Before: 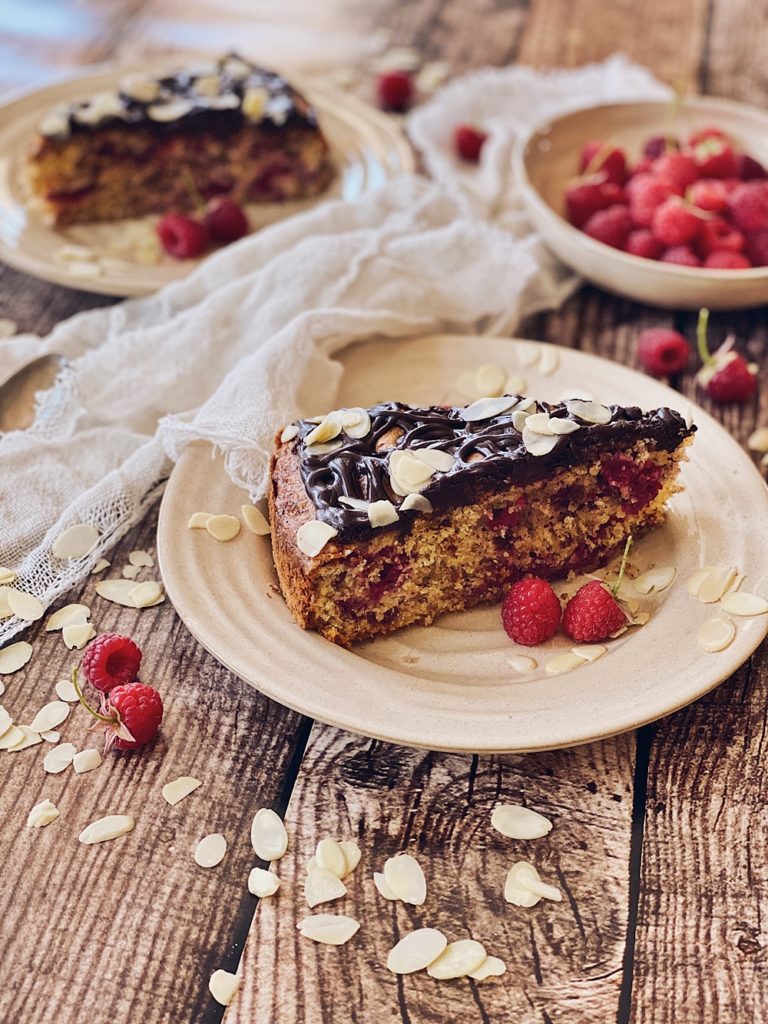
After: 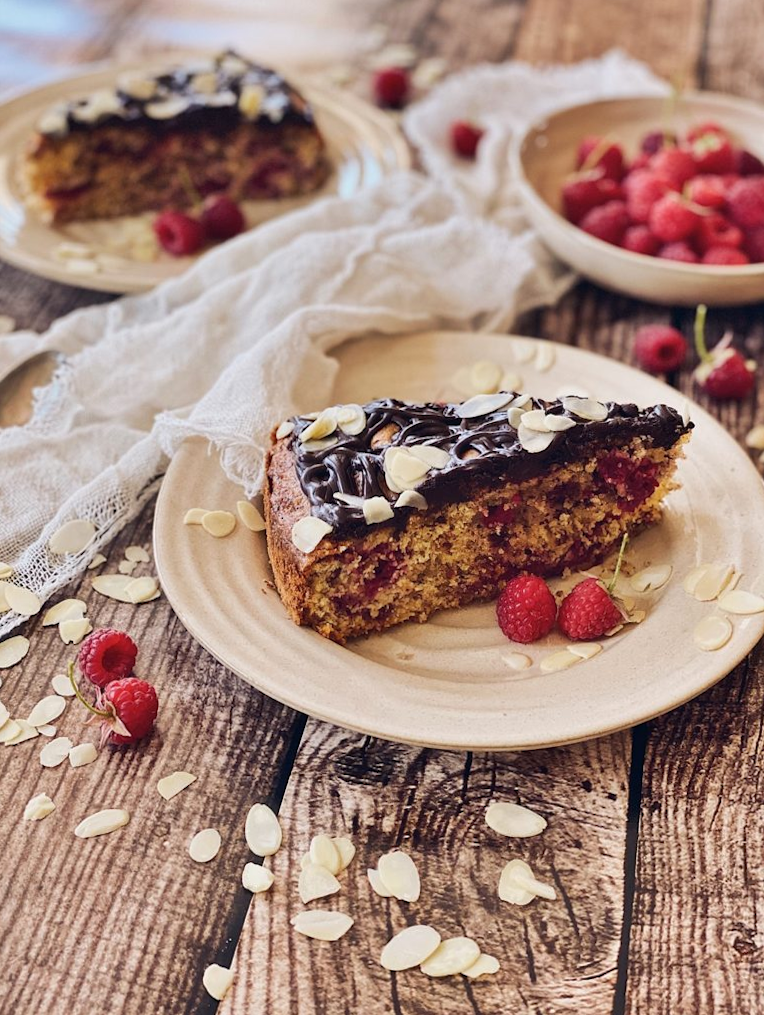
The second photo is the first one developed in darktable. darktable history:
color balance: mode lift, gamma, gain (sRGB)
rotate and perspective: rotation 0.192°, lens shift (horizontal) -0.015, crop left 0.005, crop right 0.996, crop top 0.006, crop bottom 0.99
